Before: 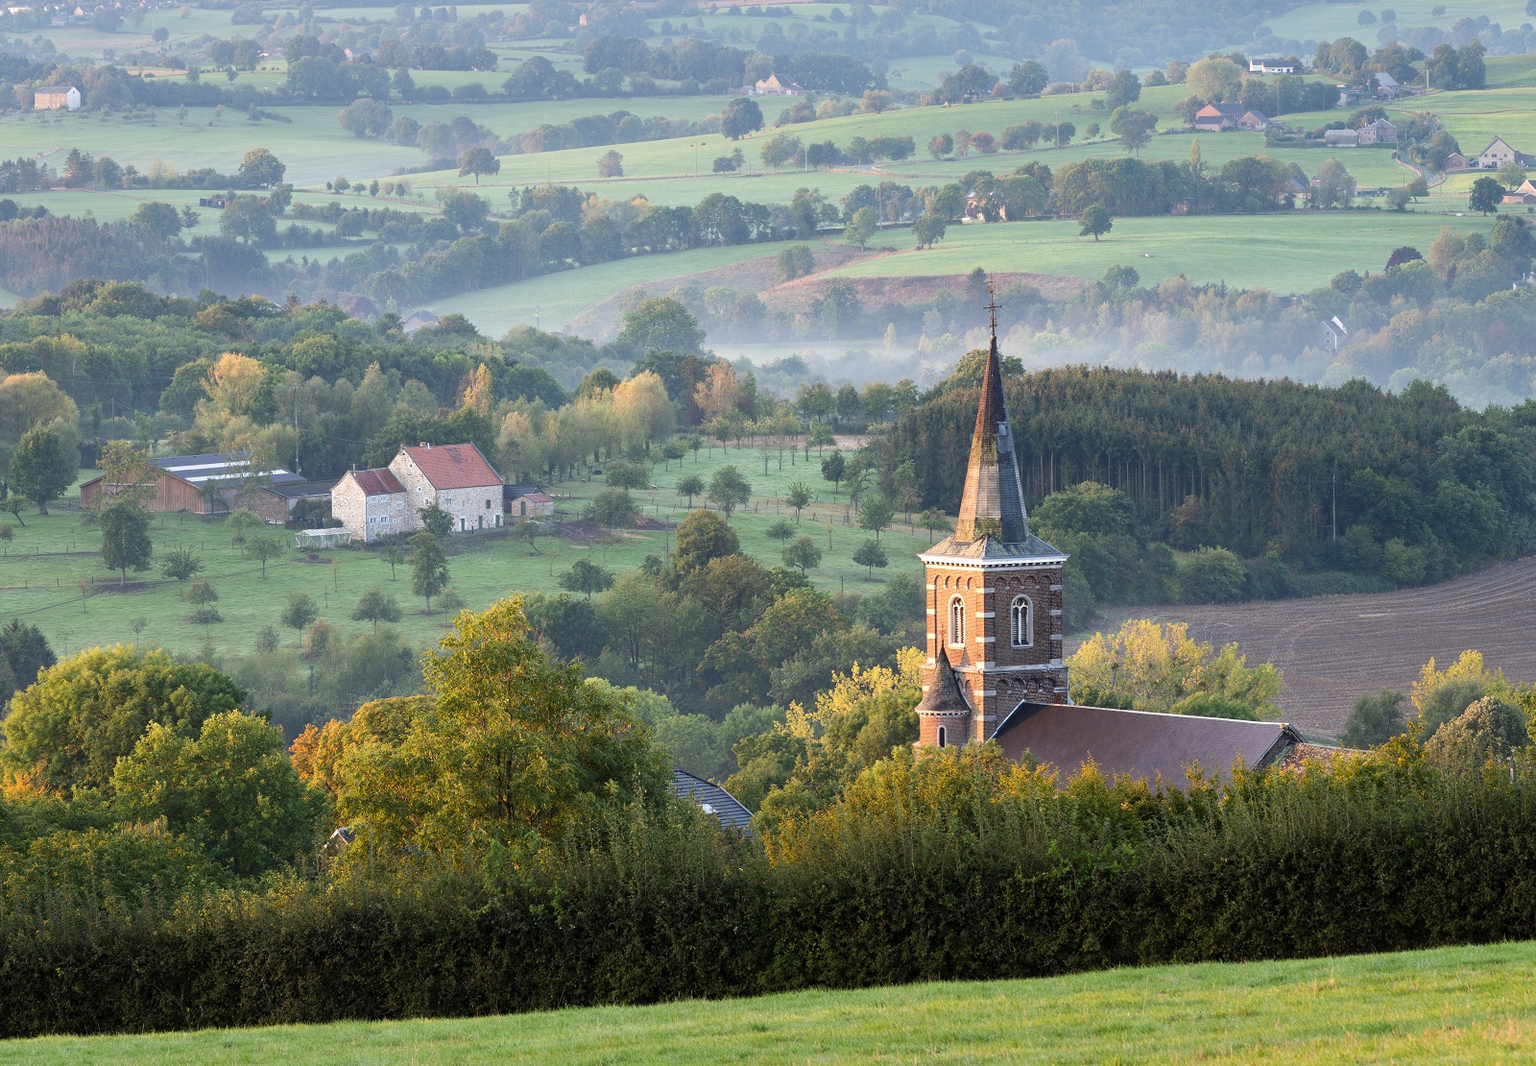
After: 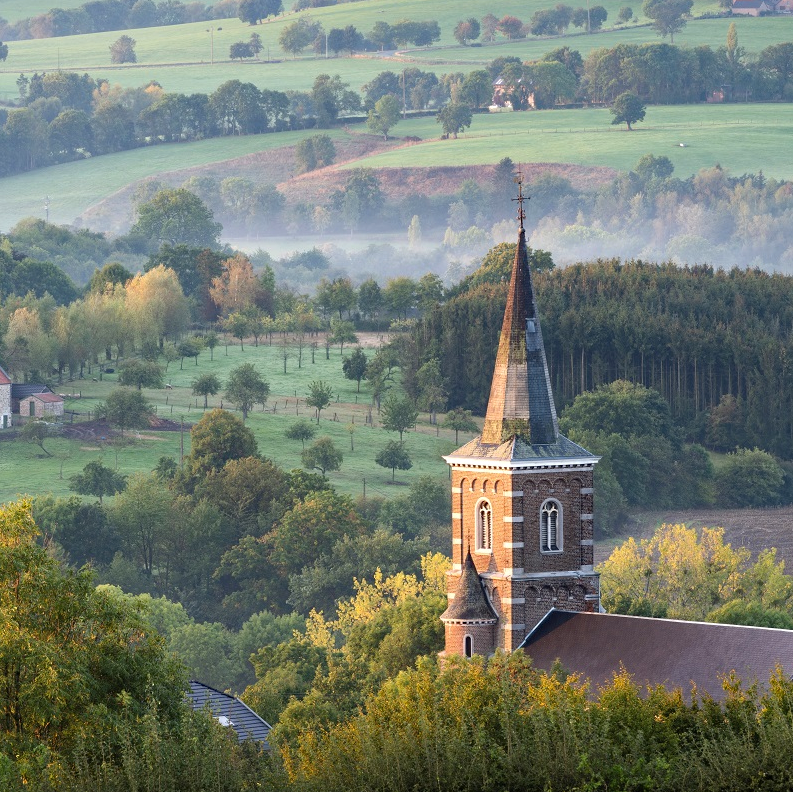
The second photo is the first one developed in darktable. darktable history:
crop: left 32.075%, top 10.976%, right 18.355%, bottom 17.596%
haze removal: compatibility mode true, adaptive false
